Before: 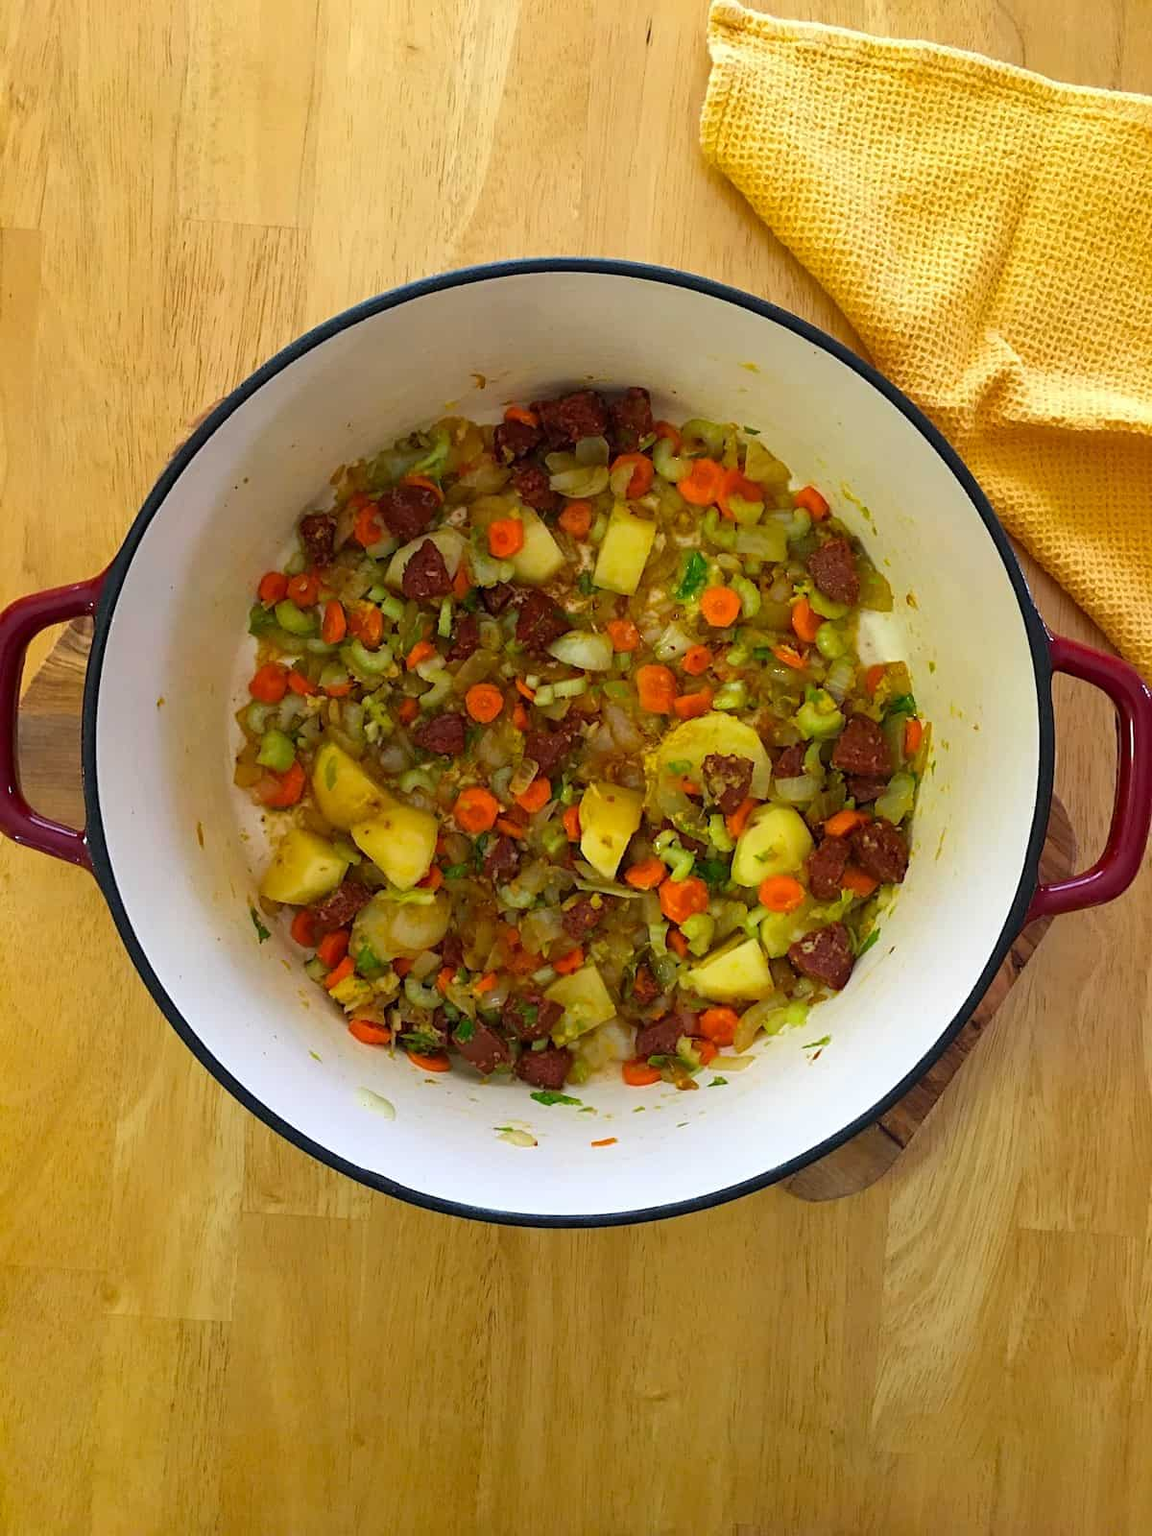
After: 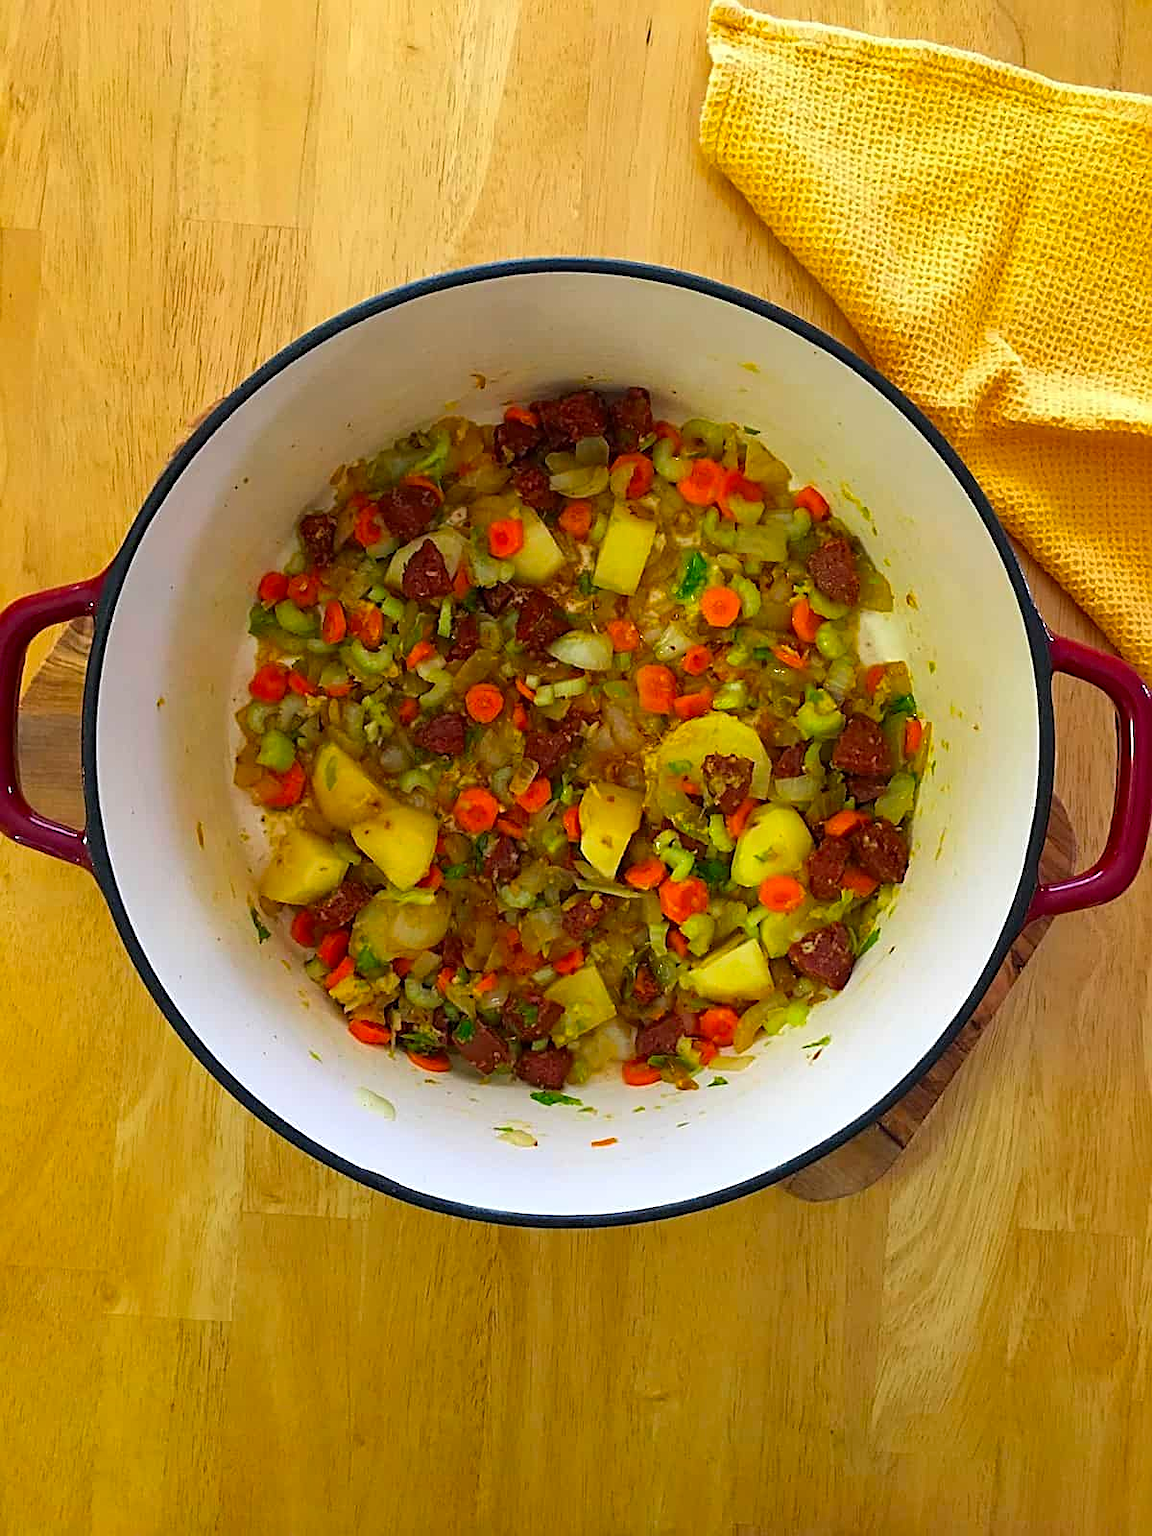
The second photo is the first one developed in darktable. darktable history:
color zones: curves: ch1 [(0.25, 0.61) (0.75, 0.248)]
exposure: compensate exposure bias true, compensate highlight preservation false
sharpen: on, module defaults
